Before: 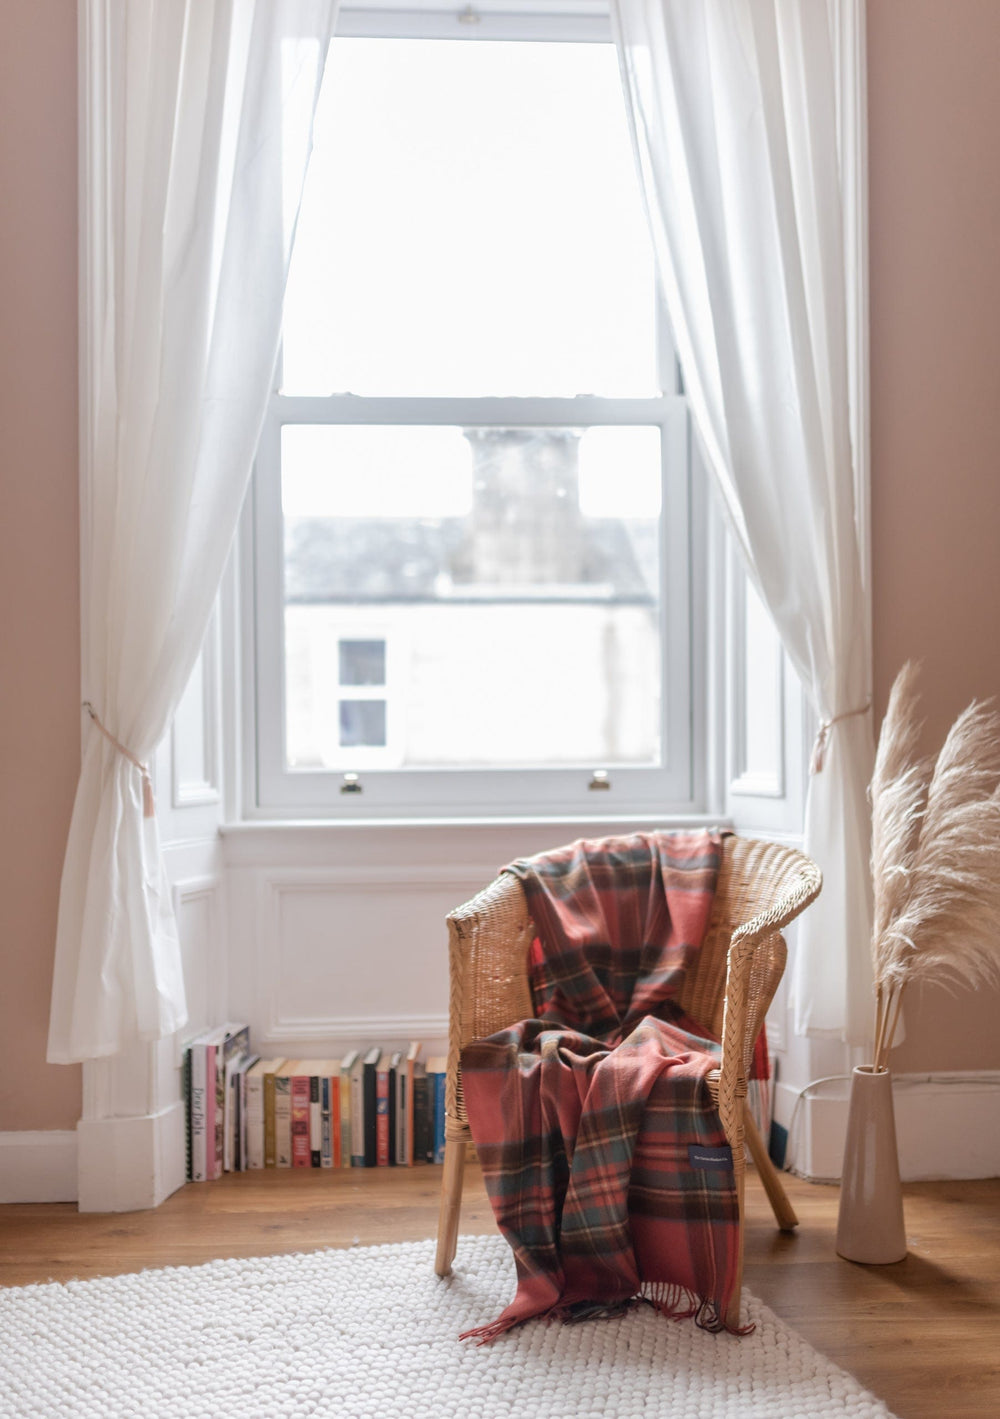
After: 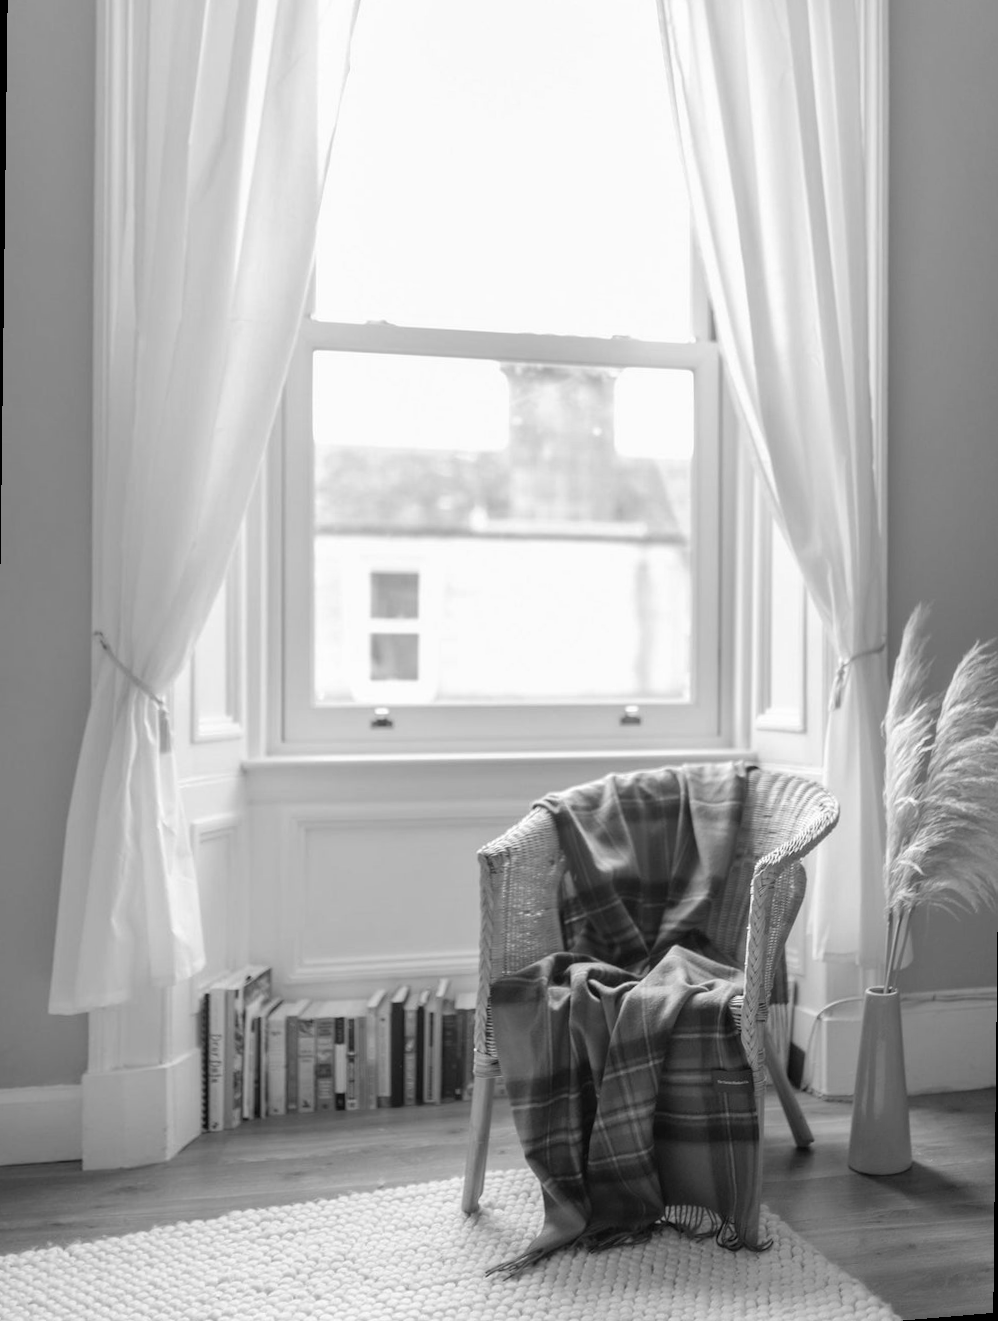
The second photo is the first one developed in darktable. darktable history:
rotate and perspective: rotation 0.679°, lens shift (horizontal) 0.136, crop left 0.009, crop right 0.991, crop top 0.078, crop bottom 0.95
monochrome: on, module defaults
contrast brightness saturation: saturation -0.05
white balance: red 0.988, blue 1.017
